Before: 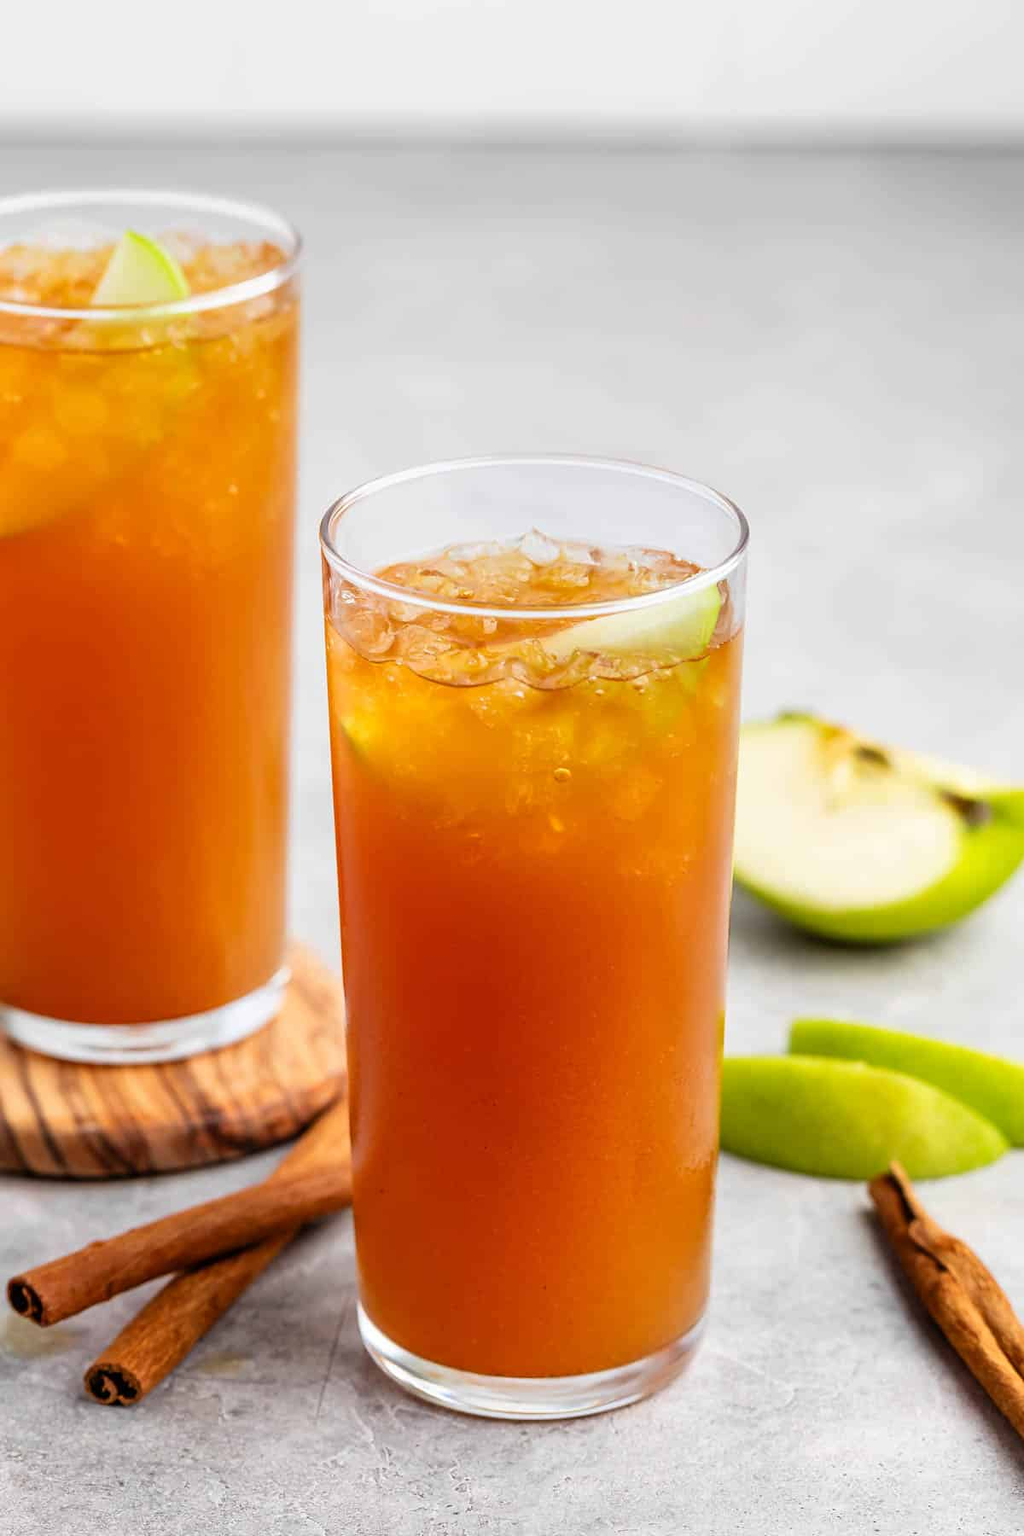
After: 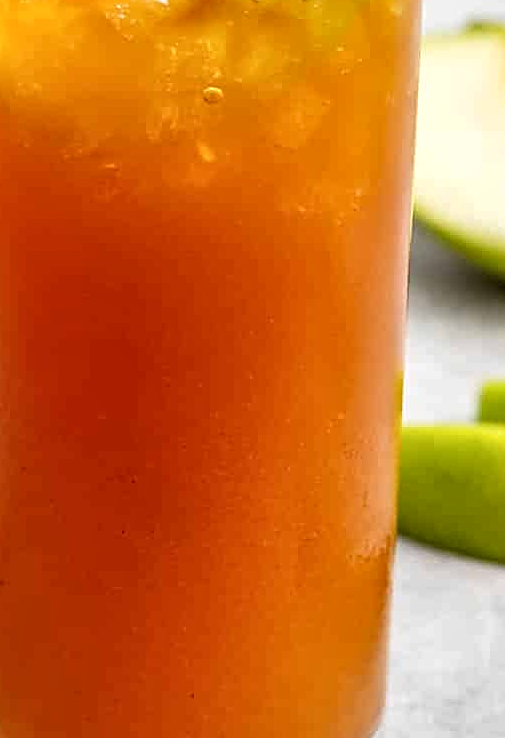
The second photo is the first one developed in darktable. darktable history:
shadows and highlights: shadows 4.1, highlights -17.6, soften with gaussian
sharpen: on, module defaults
local contrast: detail 130%
crop: left 37.221%, top 45.169%, right 20.63%, bottom 13.777%
